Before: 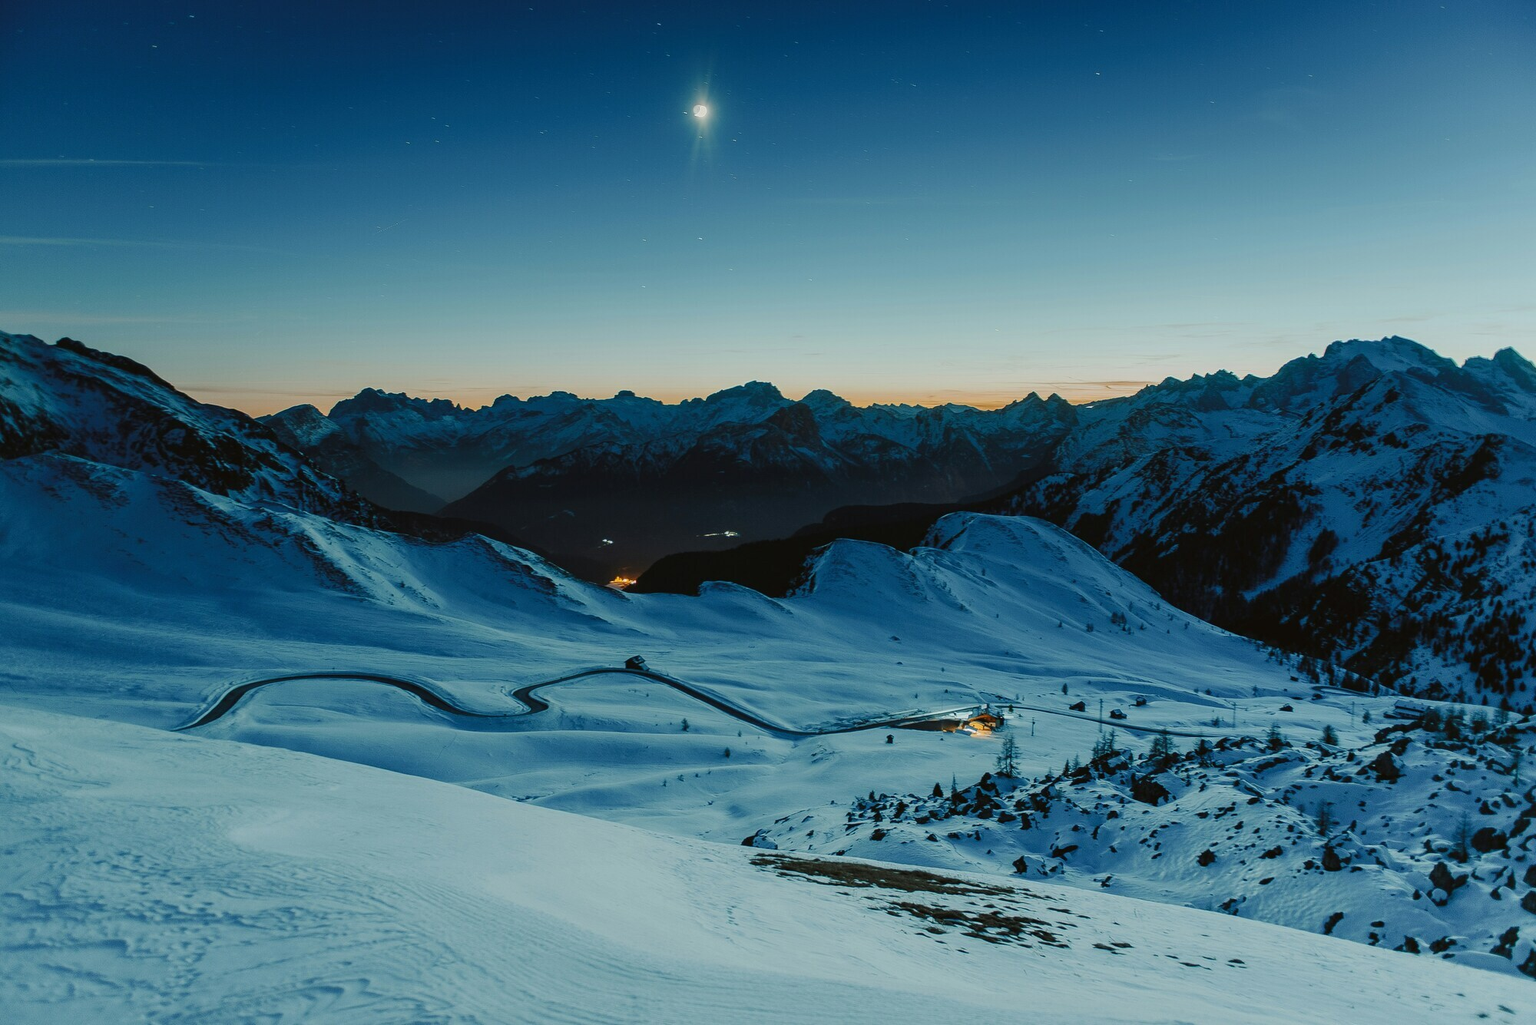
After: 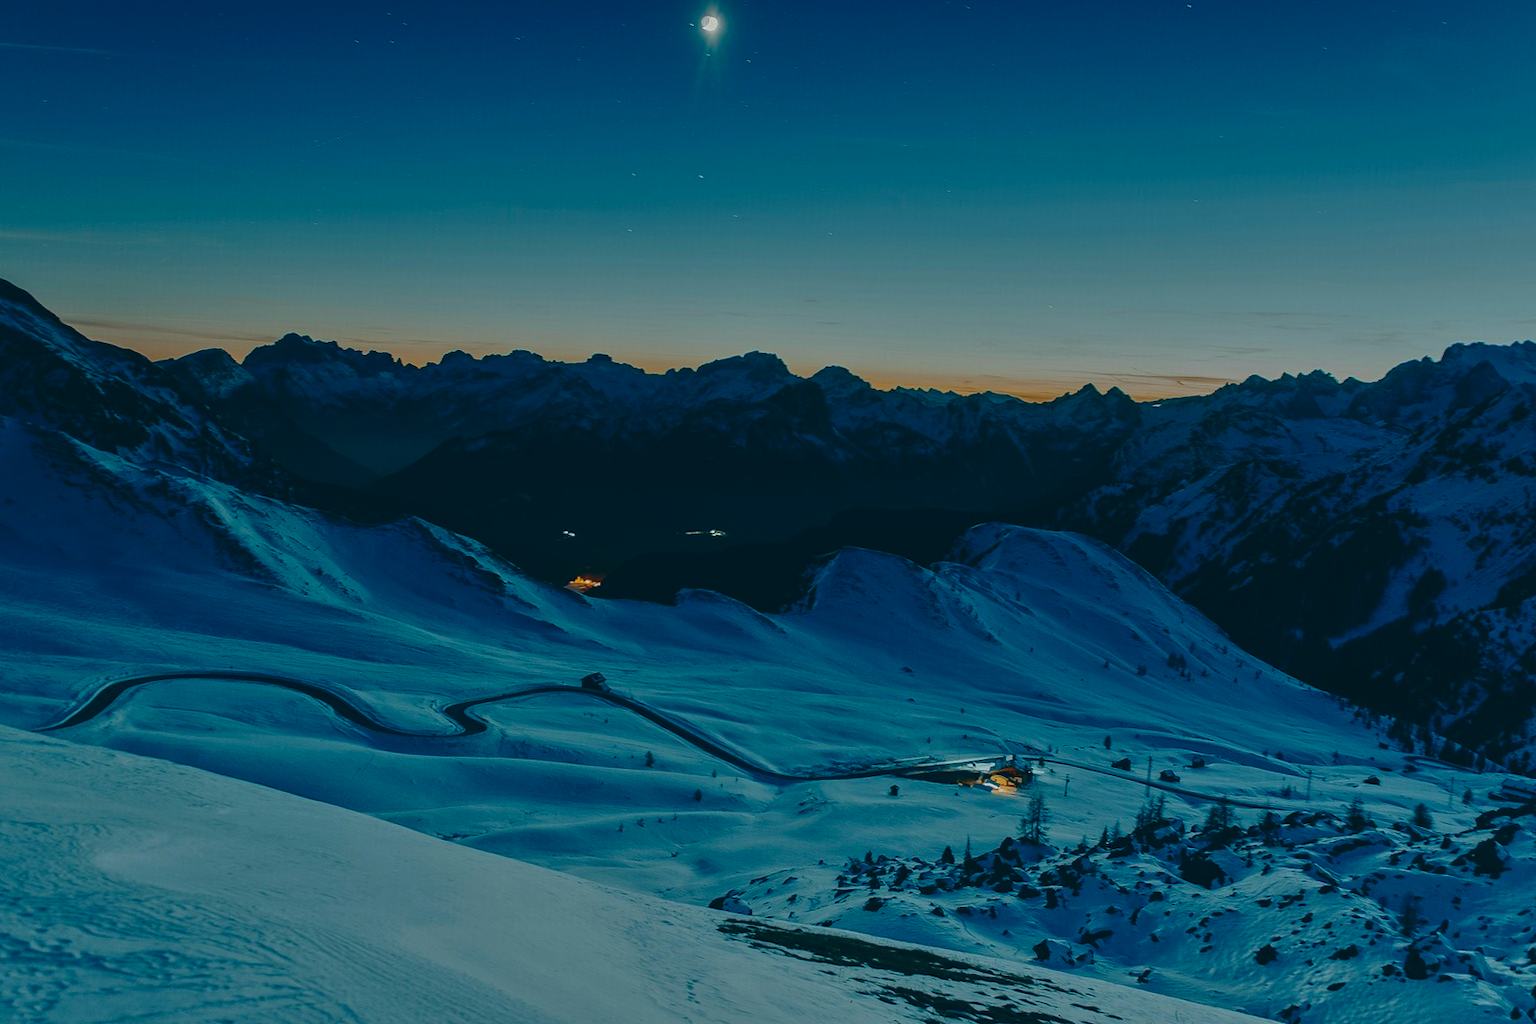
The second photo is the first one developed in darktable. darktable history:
crop and rotate: angle -3.27°, left 5.211%, top 5.211%, right 4.607%, bottom 4.607%
tone equalizer: -8 EV -0.002 EV, -7 EV 0.005 EV, -6 EV -0.008 EV, -5 EV 0.007 EV, -4 EV -0.042 EV, -3 EV -0.233 EV, -2 EV -0.662 EV, -1 EV -0.983 EV, +0 EV -0.969 EV, smoothing diameter 2%, edges refinement/feathering 20, mask exposure compensation -1.57 EV, filter diffusion 5
contrast brightness saturation: brightness -0.2, saturation 0.08
color balance: lift [1.016, 0.983, 1, 1.017], gamma [0.958, 1, 1, 1], gain [0.981, 1.007, 0.993, 1.002], input saturation 118.26%, contrast 13.43%, contrast fulcrum 21.62%, output saturation 82.76%
